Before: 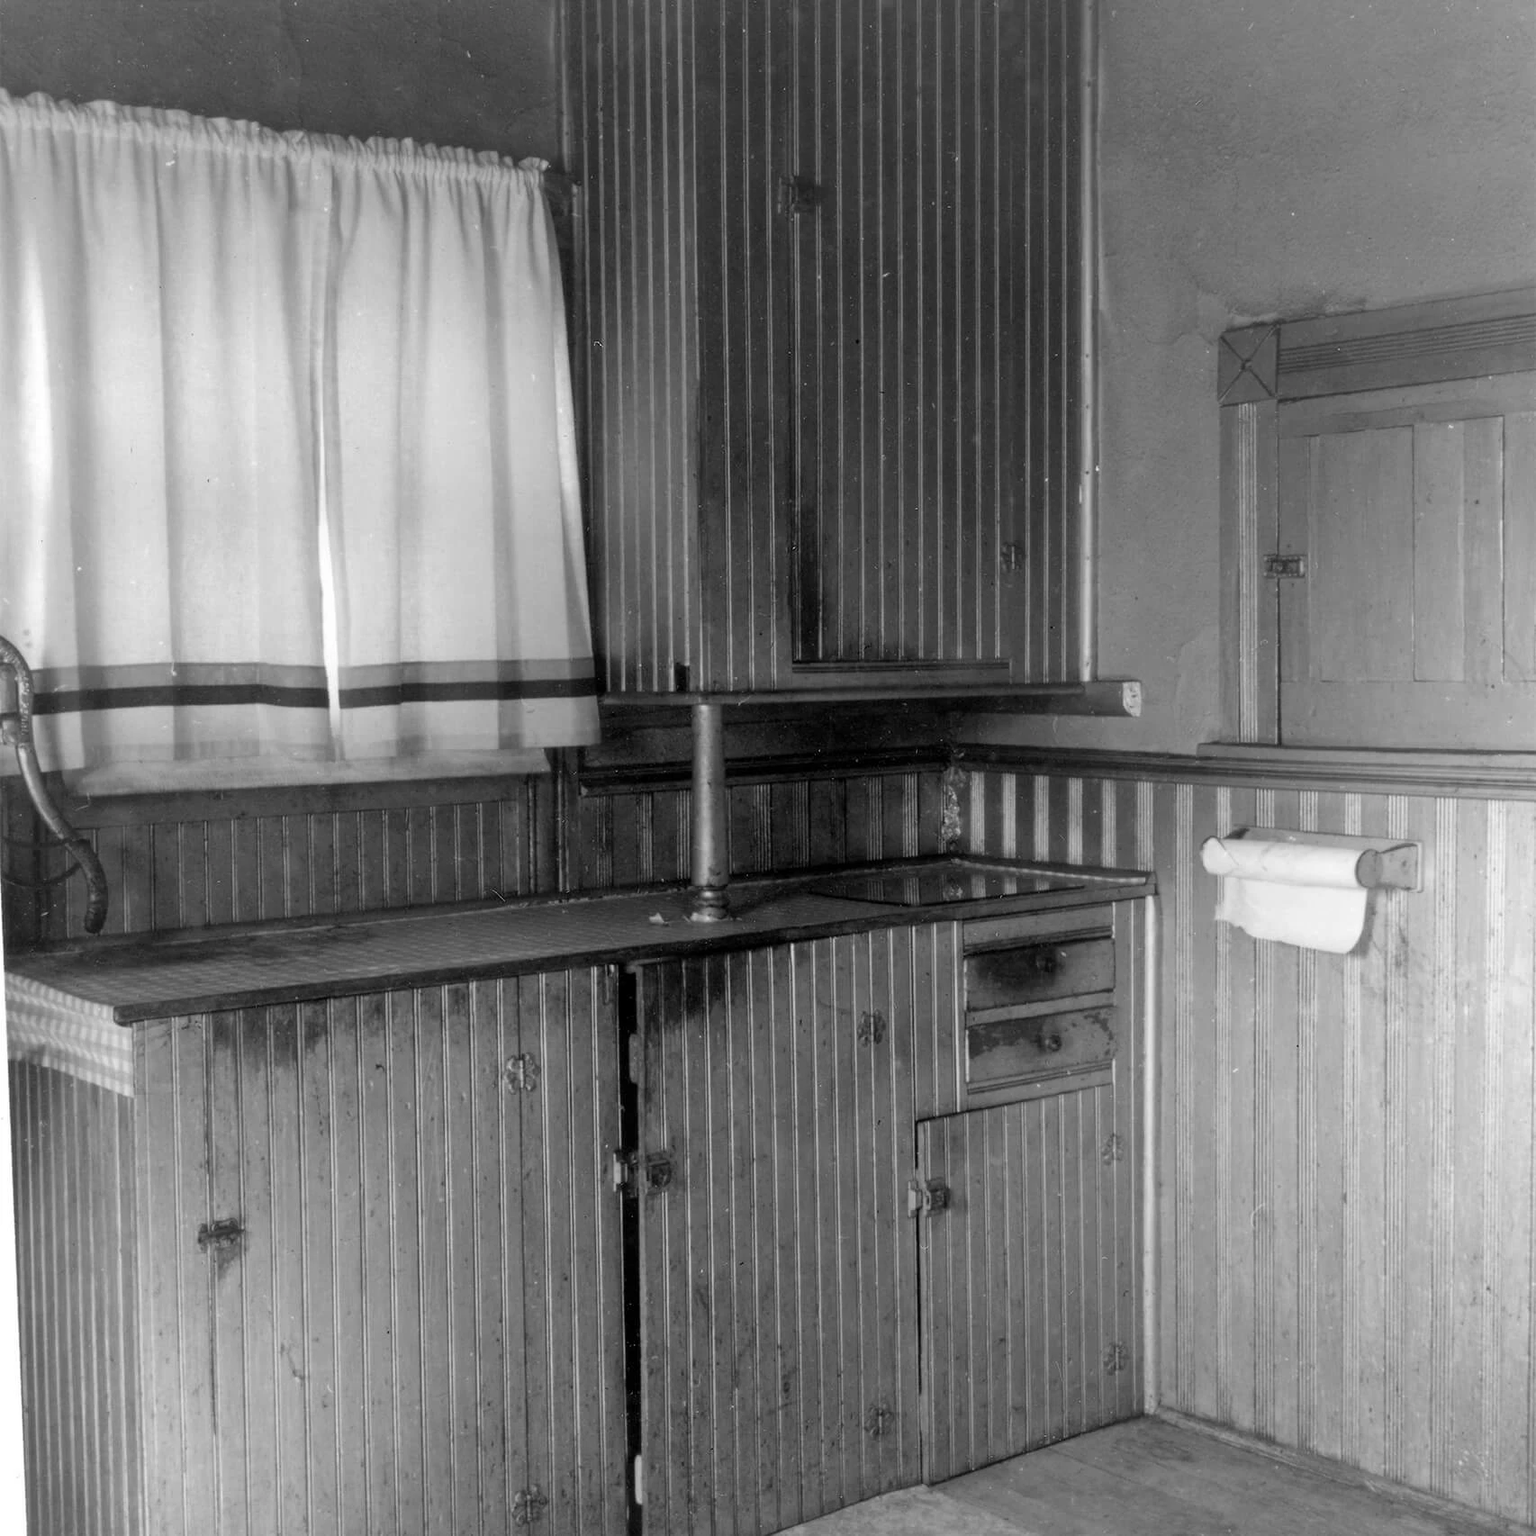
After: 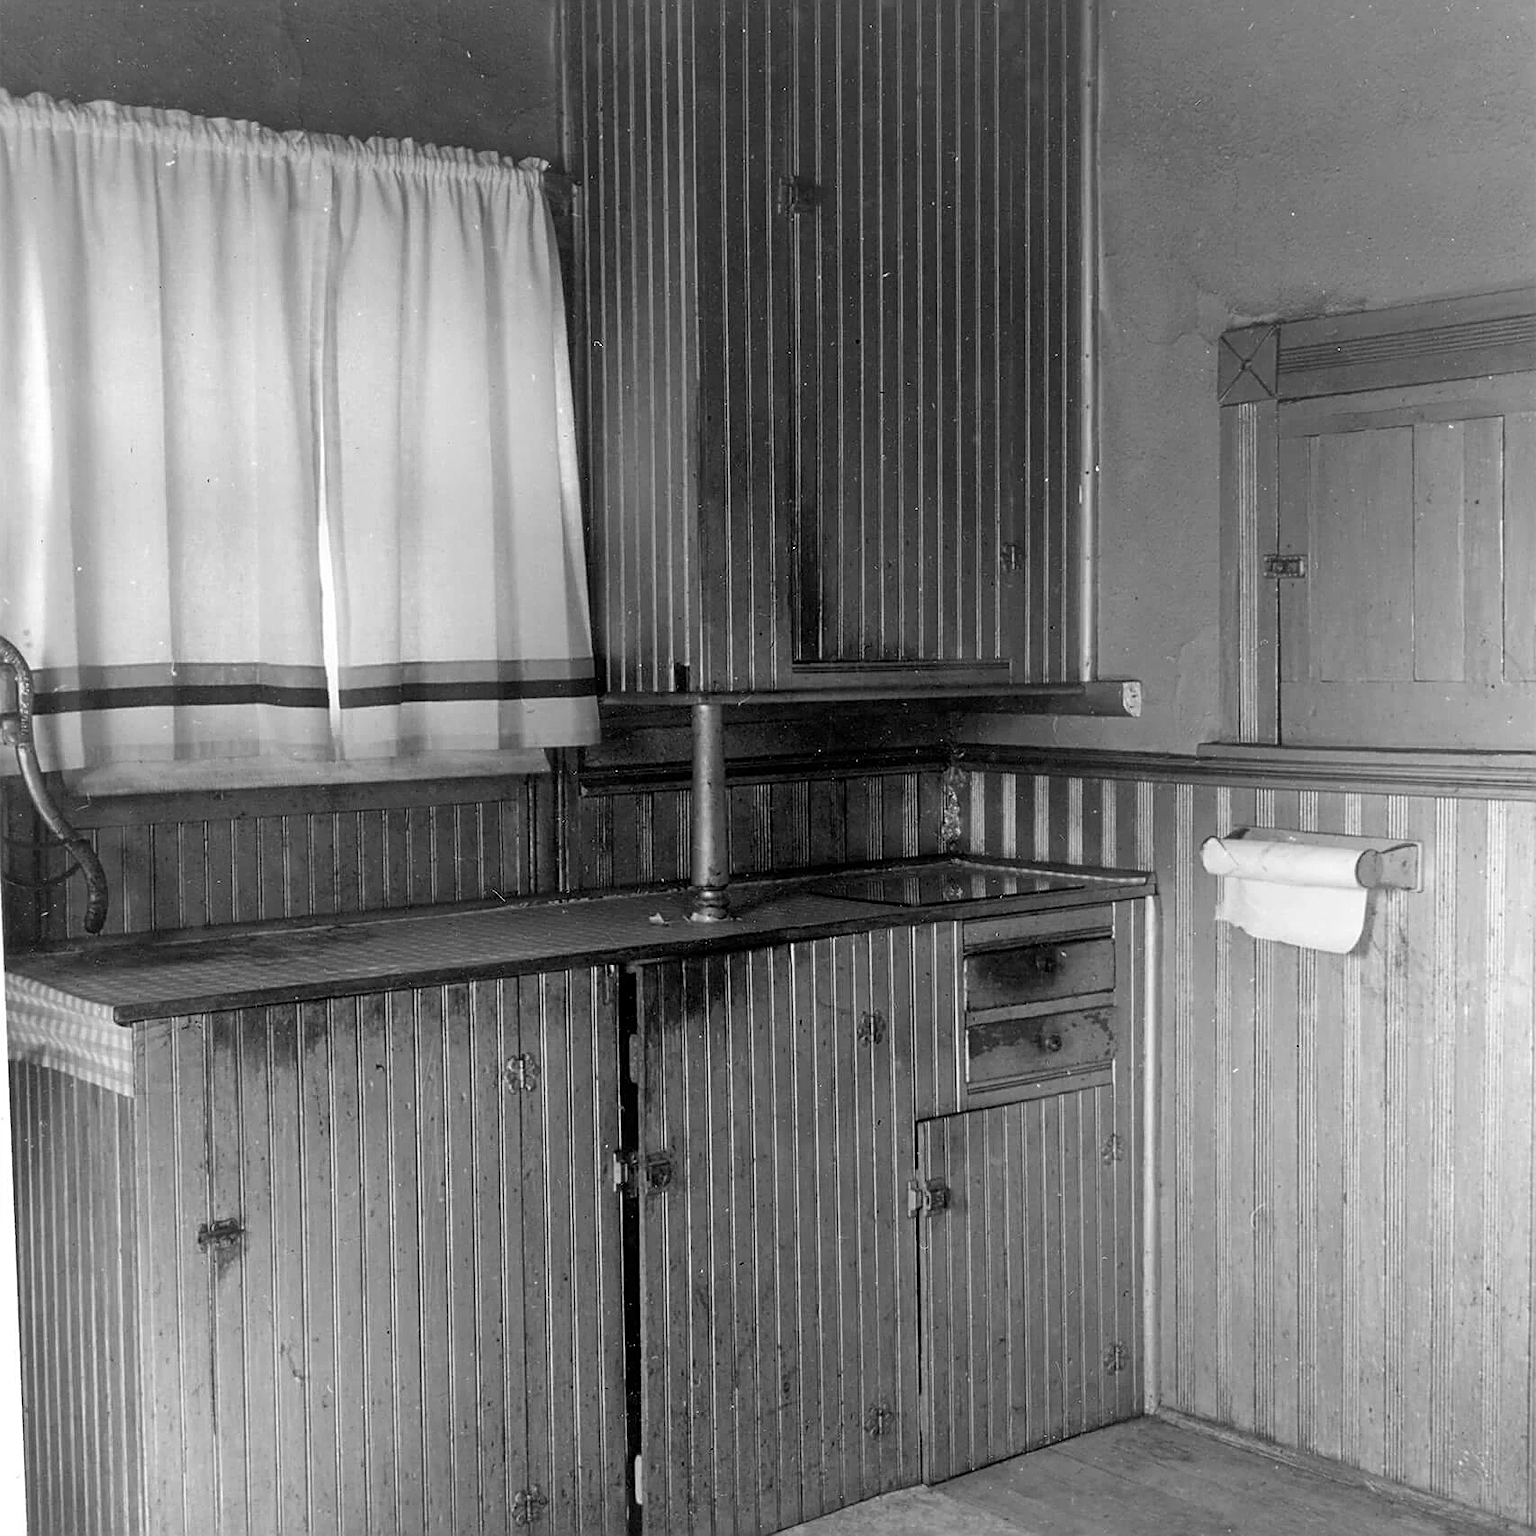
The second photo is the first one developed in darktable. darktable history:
sharpen: amount 0.902
tone equalizer: on, module defaults
